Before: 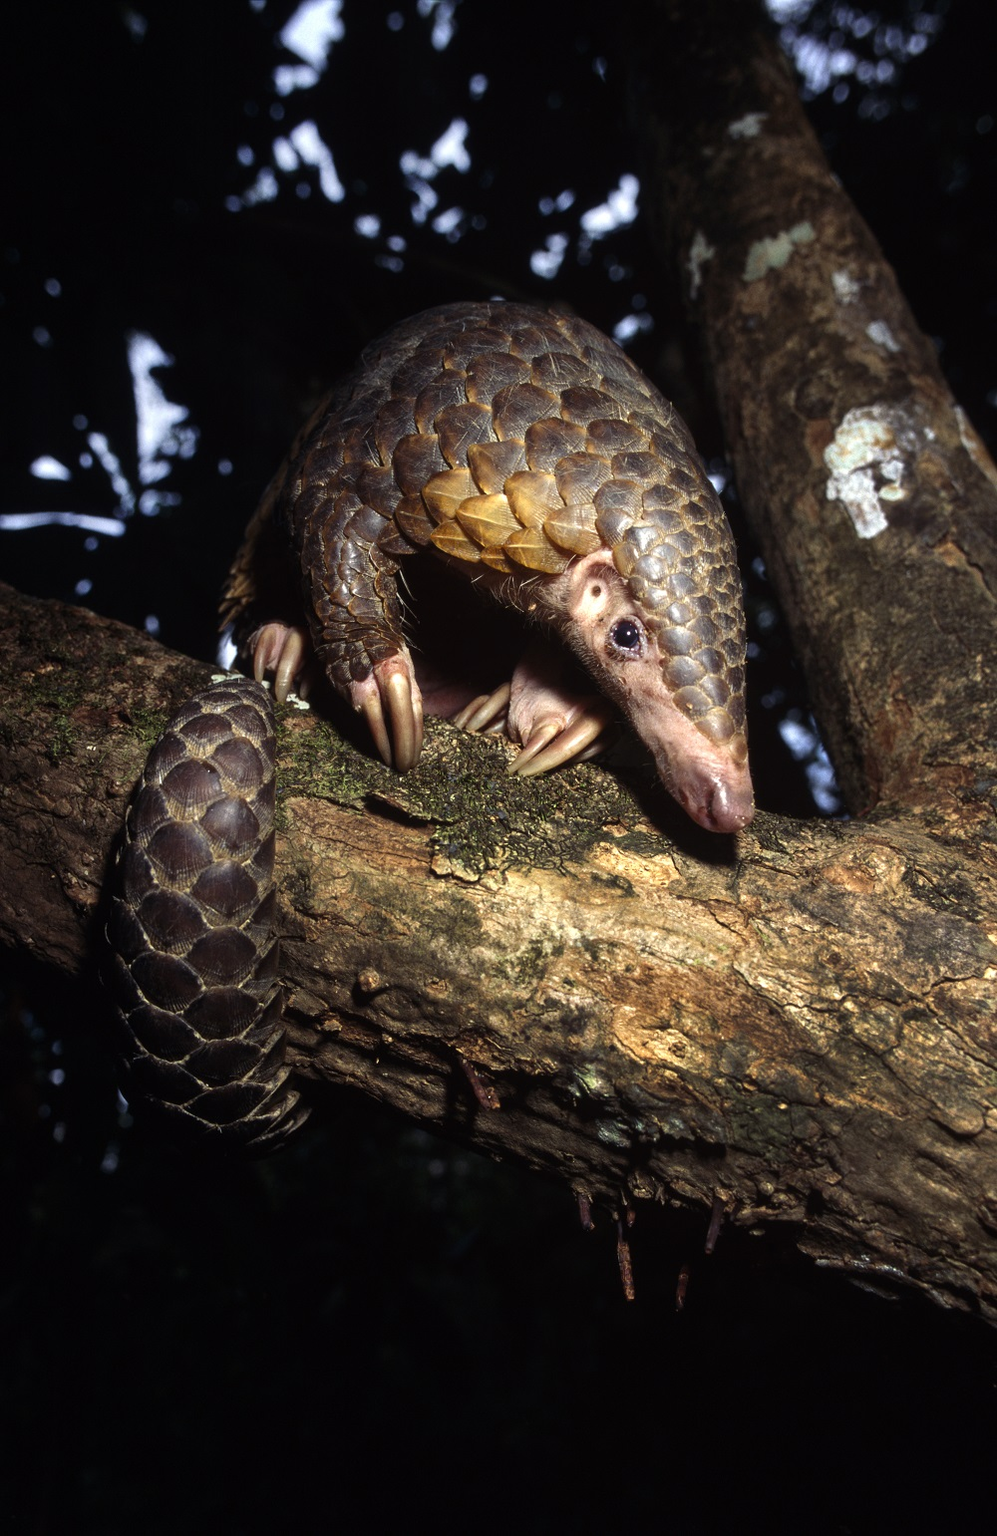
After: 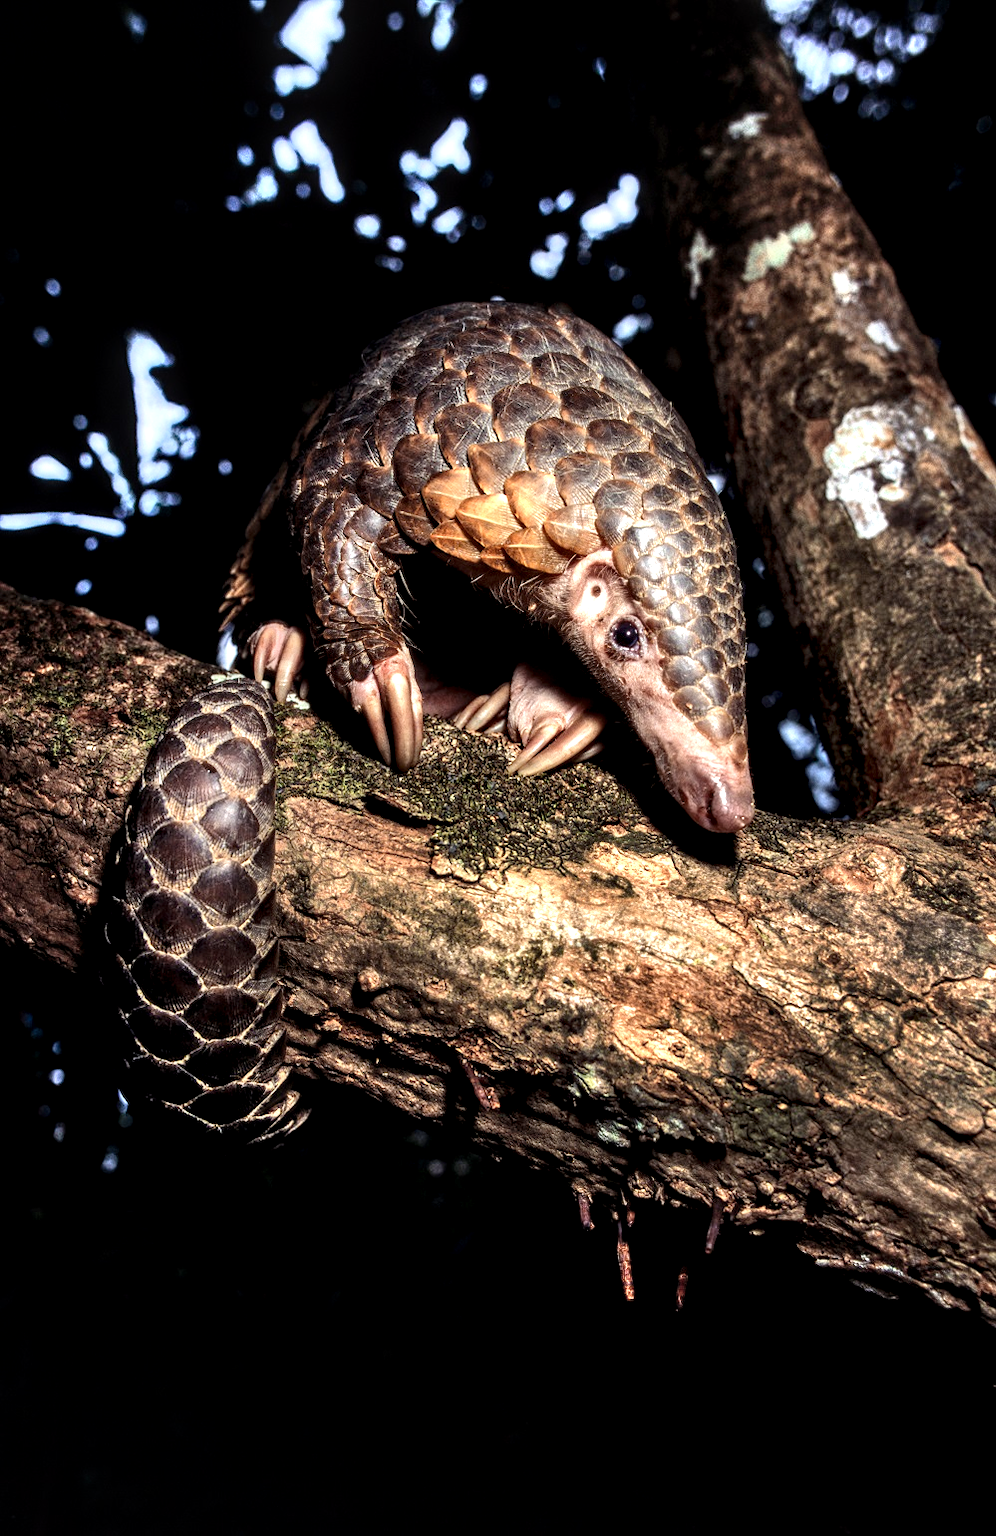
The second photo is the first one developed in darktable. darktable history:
local contrast: highlights 65%, shadows 54%, detail 169%, midtone range 0.514
color zones: curves: ch1 [(0, 0.455) (0.063, 0.455) (0.286, 0.495) (0.429, 0.5) (0.571, 0.5) (0.714, 0.5) (0.857, 0.5) (1, 0.455)]; ch2 [(0, 0.532) (0.063, 0.521) (0.233, 0.447) (0.429, 0.489) (0.571, 0.5) (0.714, 0.5) (0.857, 0.5) (1, 0.532)]
shadows and highlights: white point adjustment 0.1, highlights -70, soften with gaussian
